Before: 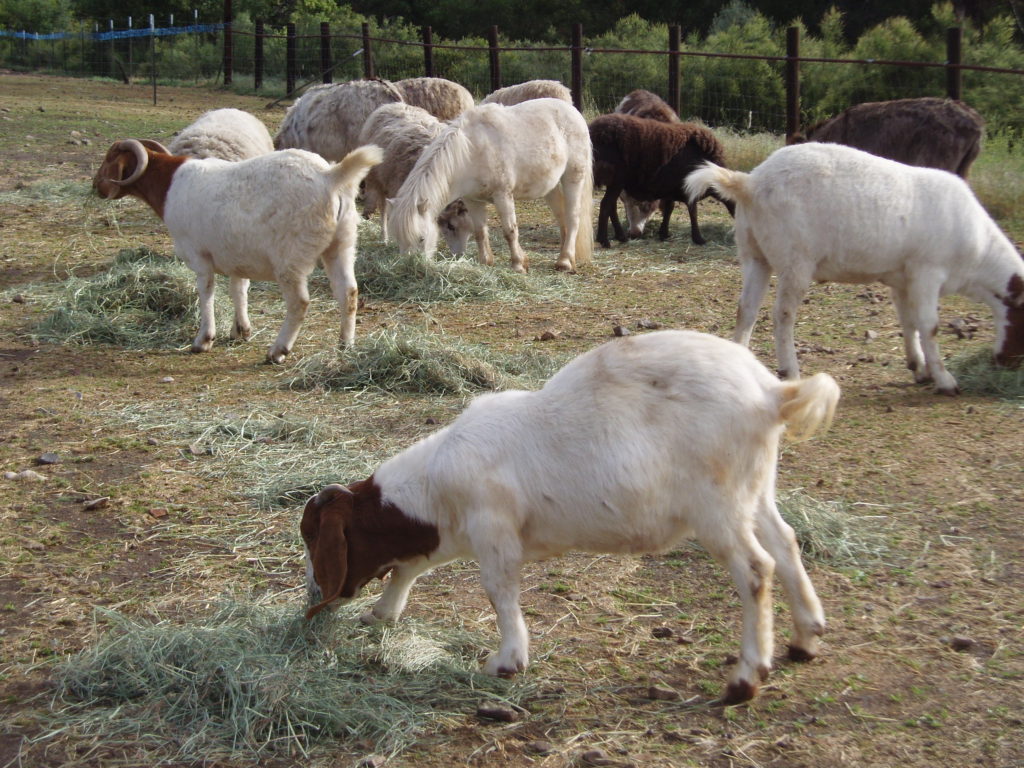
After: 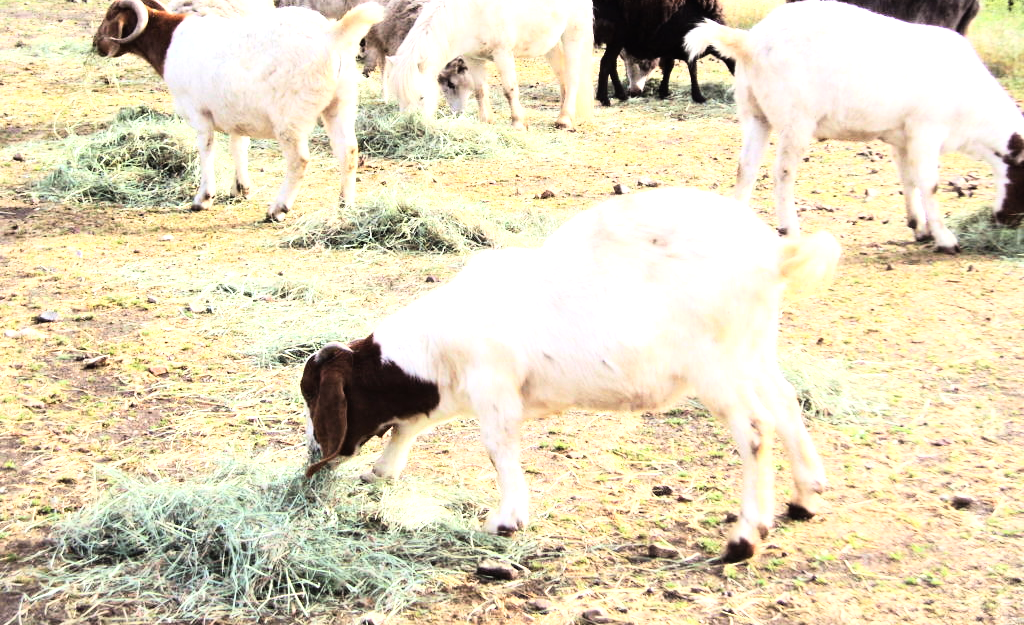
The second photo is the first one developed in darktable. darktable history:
crop and rotate: top 18.507%
rgb curve: curves: ch0 [(0, 0) (0.21, 0.15) (0.24, 0.21) (0.5, 0.75) (0.75, 0.96) (0.89, 0.99) (1, 1)]; ch1 [(0, 0.02) (0.21, 0.13) (0.25, 0.2) (0.5, 0.67) (0.75, 0.9) (0.89, 0.97) (1, 1)]; ch2 [(0, 0.02) (0.21, 0.13) (0.25, 0.2) (0.5, 0.67) (0.75, 0.9) (0.89, 0.97) (1, 1)], compensate middle gray true
exposure: black level correction 0, exposure 0.7 EV, compensate exposure bias true, compensate highlight preservation false
levels: levels [0, 0.476, 0.951]
